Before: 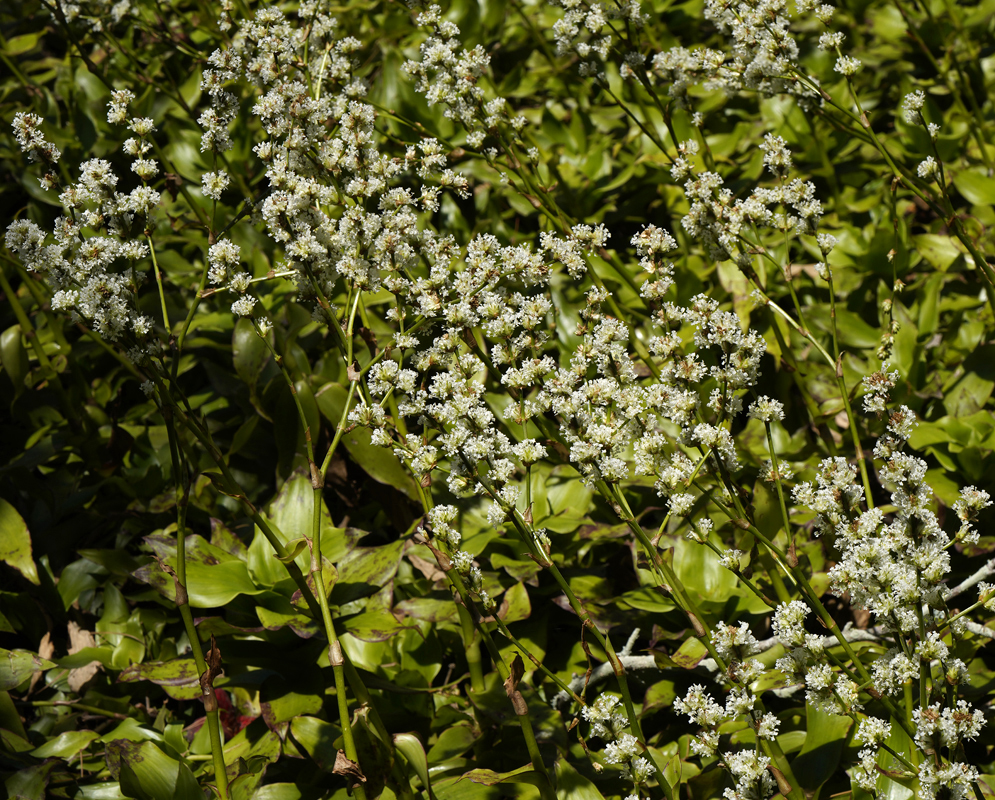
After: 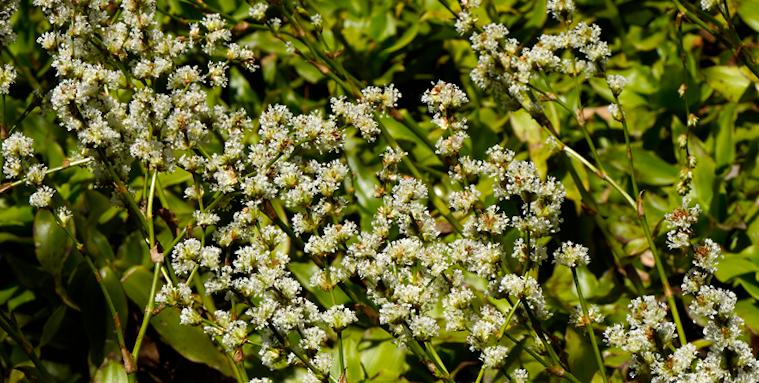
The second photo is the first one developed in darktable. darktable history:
rotate and perspective: rotation -5°, crop left 0.05, crop right 0.952, crop top 0.11, crop bottom 0.89
crop: left 18.38%, top 11.092%, right 2.134%, bottom 33.217%
contrast brightness saturation: contrast 0.04, saturation 0.16
